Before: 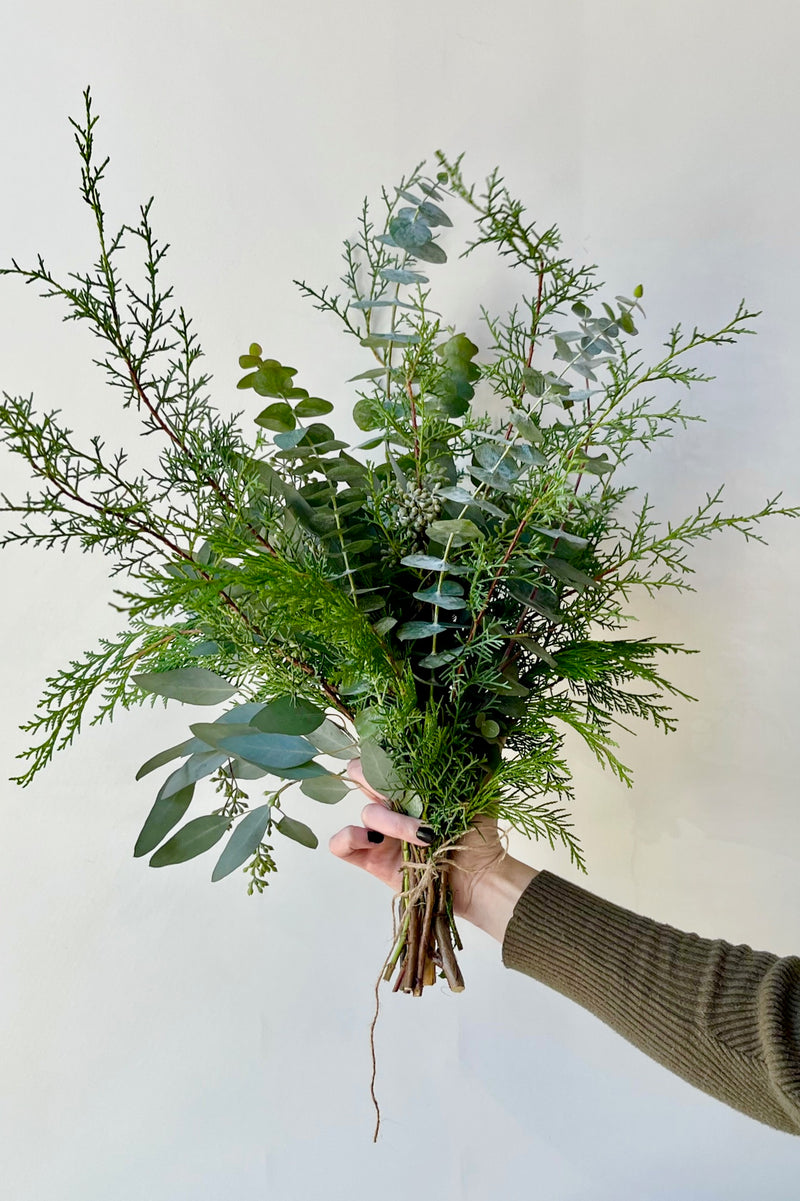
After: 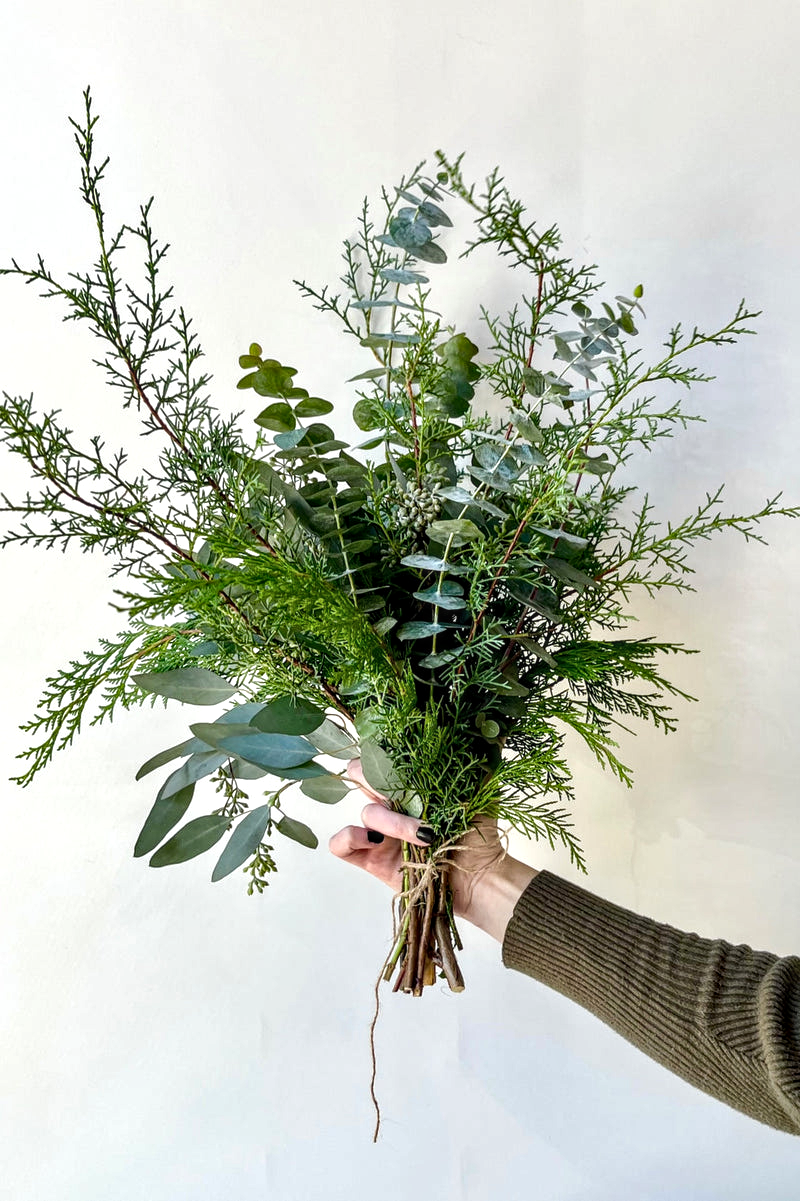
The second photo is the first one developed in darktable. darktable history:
tone equalizer: -8 EV -0.409 EV, -7 EV -0.377 EV, -6 EV -0.311 EV, -5 EV -0.22 EV, -3 EV 0.187 EV, -2 EV 0.321 EV, -1 EV 0.413 EV, +0 EV 0.398 EV, edges refinement/feathering 500, mask exposure compensation -1.57 EV, preserve details no
local contrast: detail 130%
